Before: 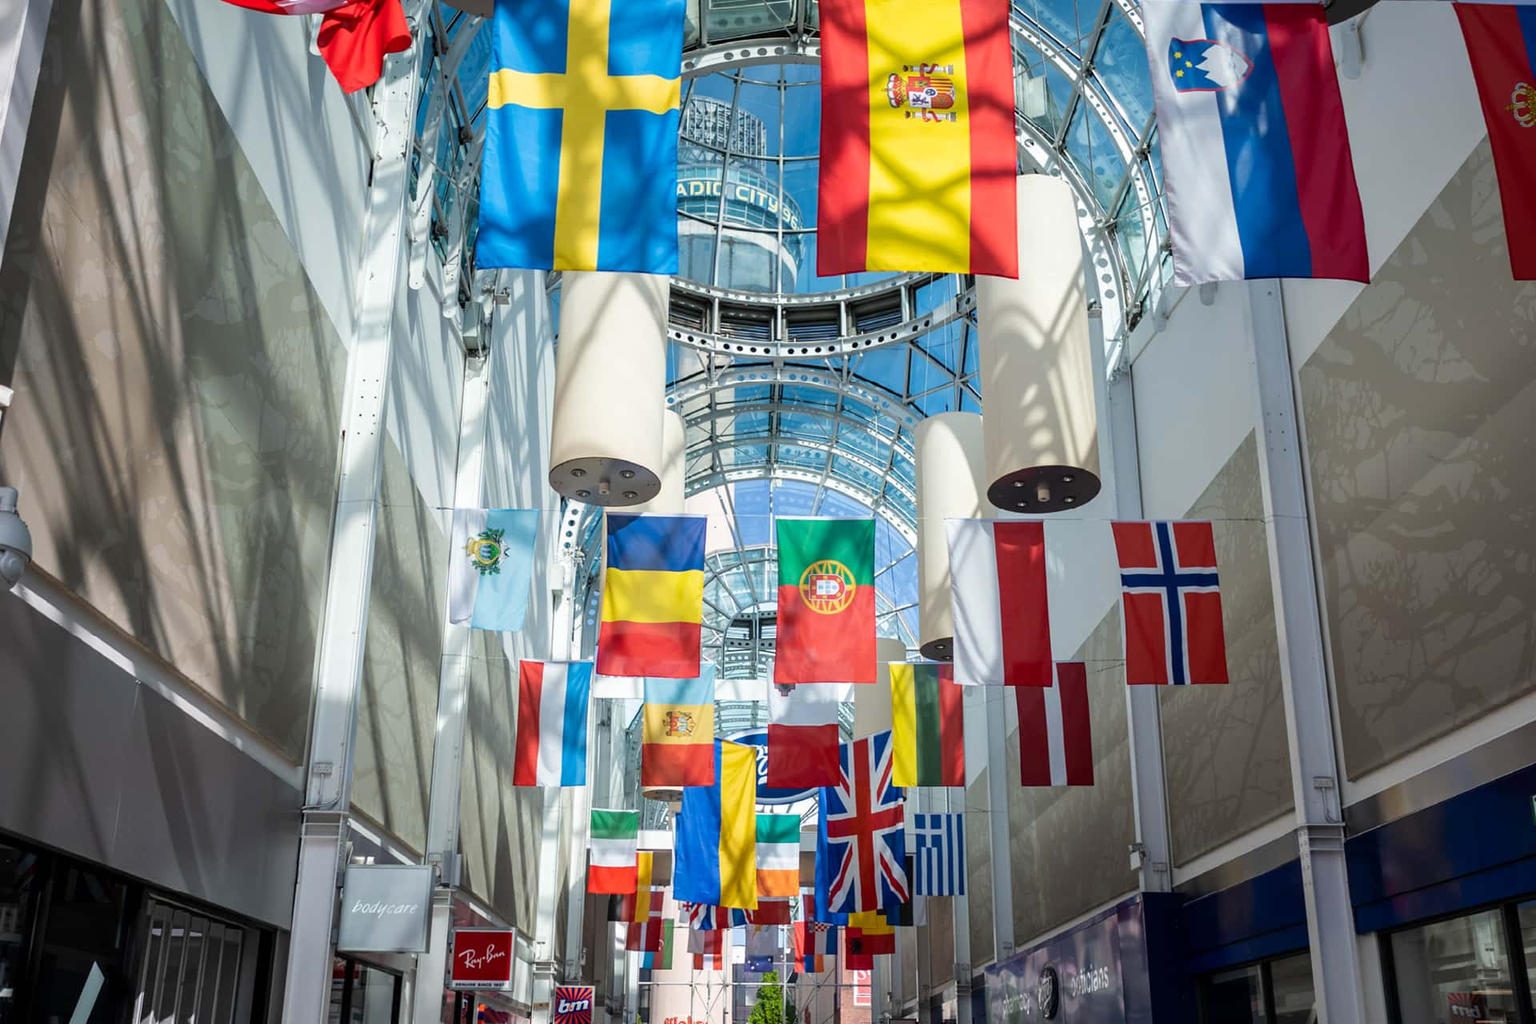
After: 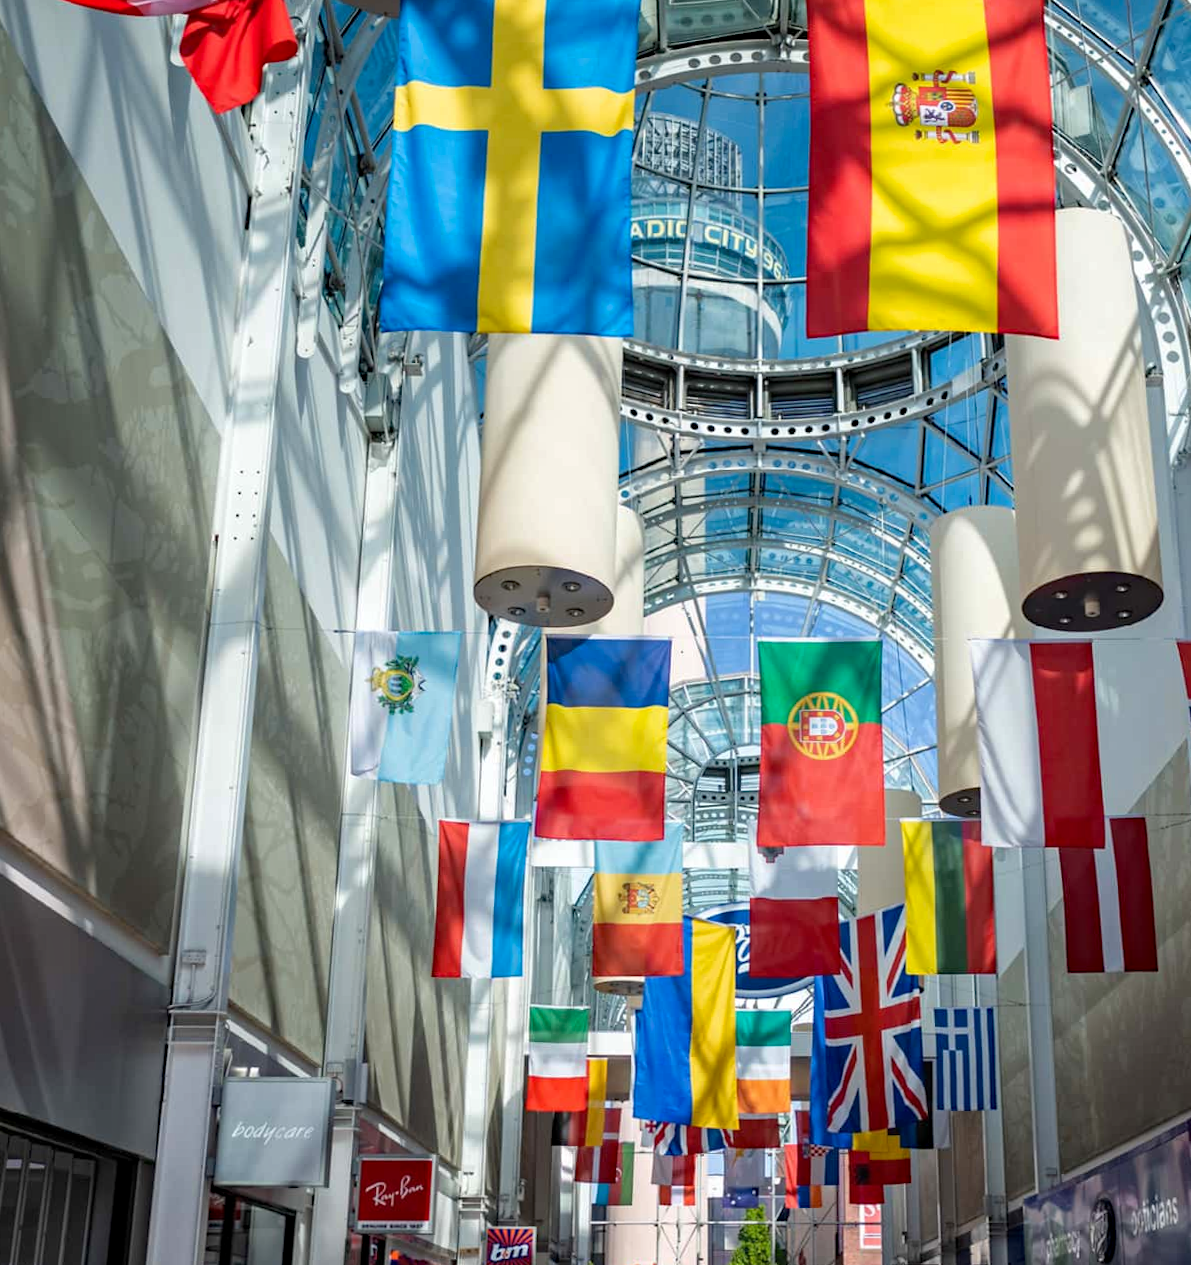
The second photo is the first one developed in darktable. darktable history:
crop: left 10.644%, right 26.528%
rotate and perspective: rotation -0.45°, automatic cropping original format, crop left 0.008, crop right 0.992, crop top 0.012, crop bottom 0.988
haze removal: compatibility mode true, adaptive false
